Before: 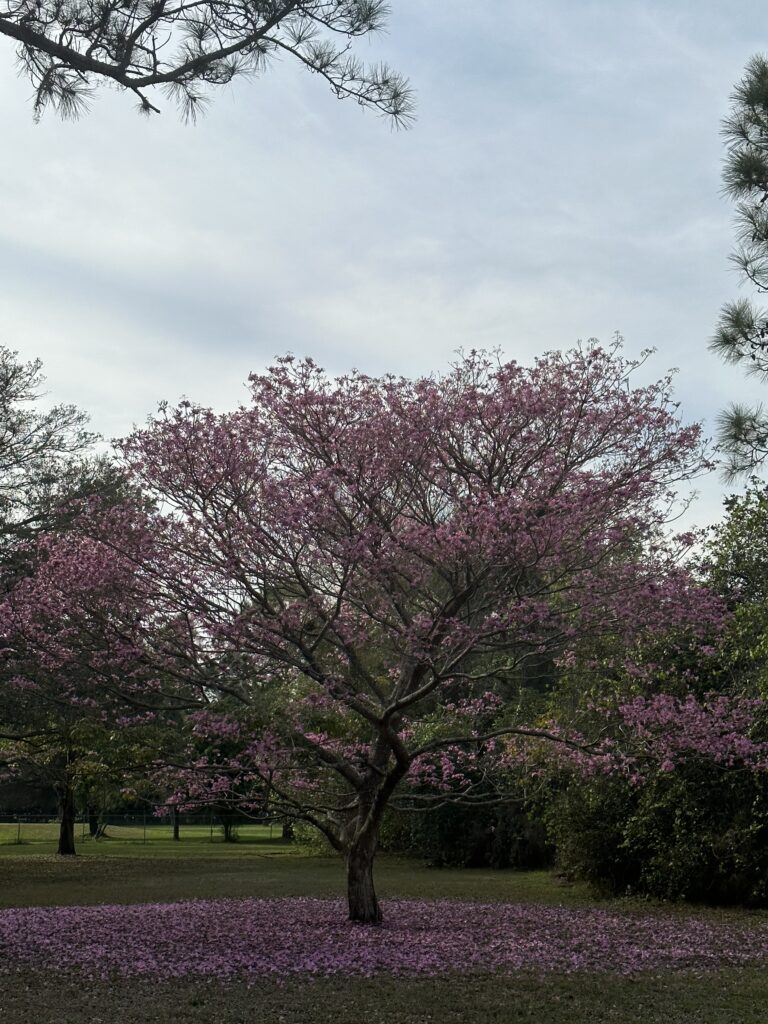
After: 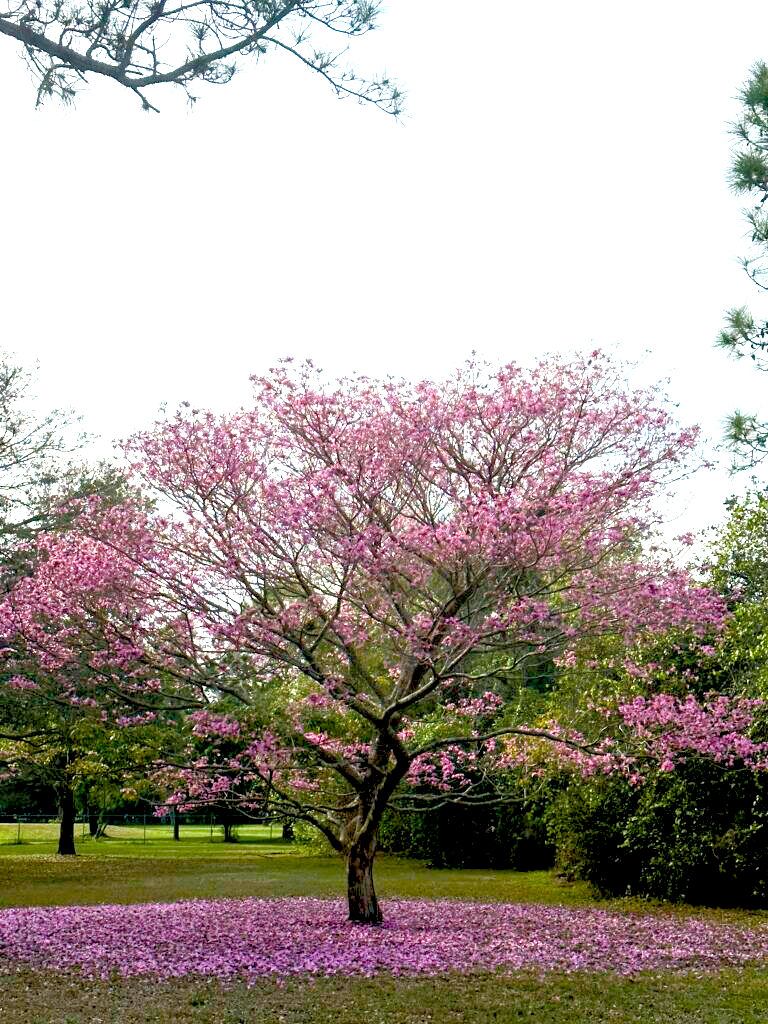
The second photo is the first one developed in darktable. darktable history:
color balance rgb: global offset › luminance -0.5%, perceptual saturation grading › highlights -17.77%, perceptual saturation grading › mid-tones 33.1%, perceptual saturation grading › shadows 50.52%, perceptual brilliance grading › highlights 10.8%, perceptual brilliance grading › shadows -10.8%, global vibrance 24.22%, contrast -25%
exposure: black level correction 0.005, exposure 2.084 EV, compensate highlight preservation false
